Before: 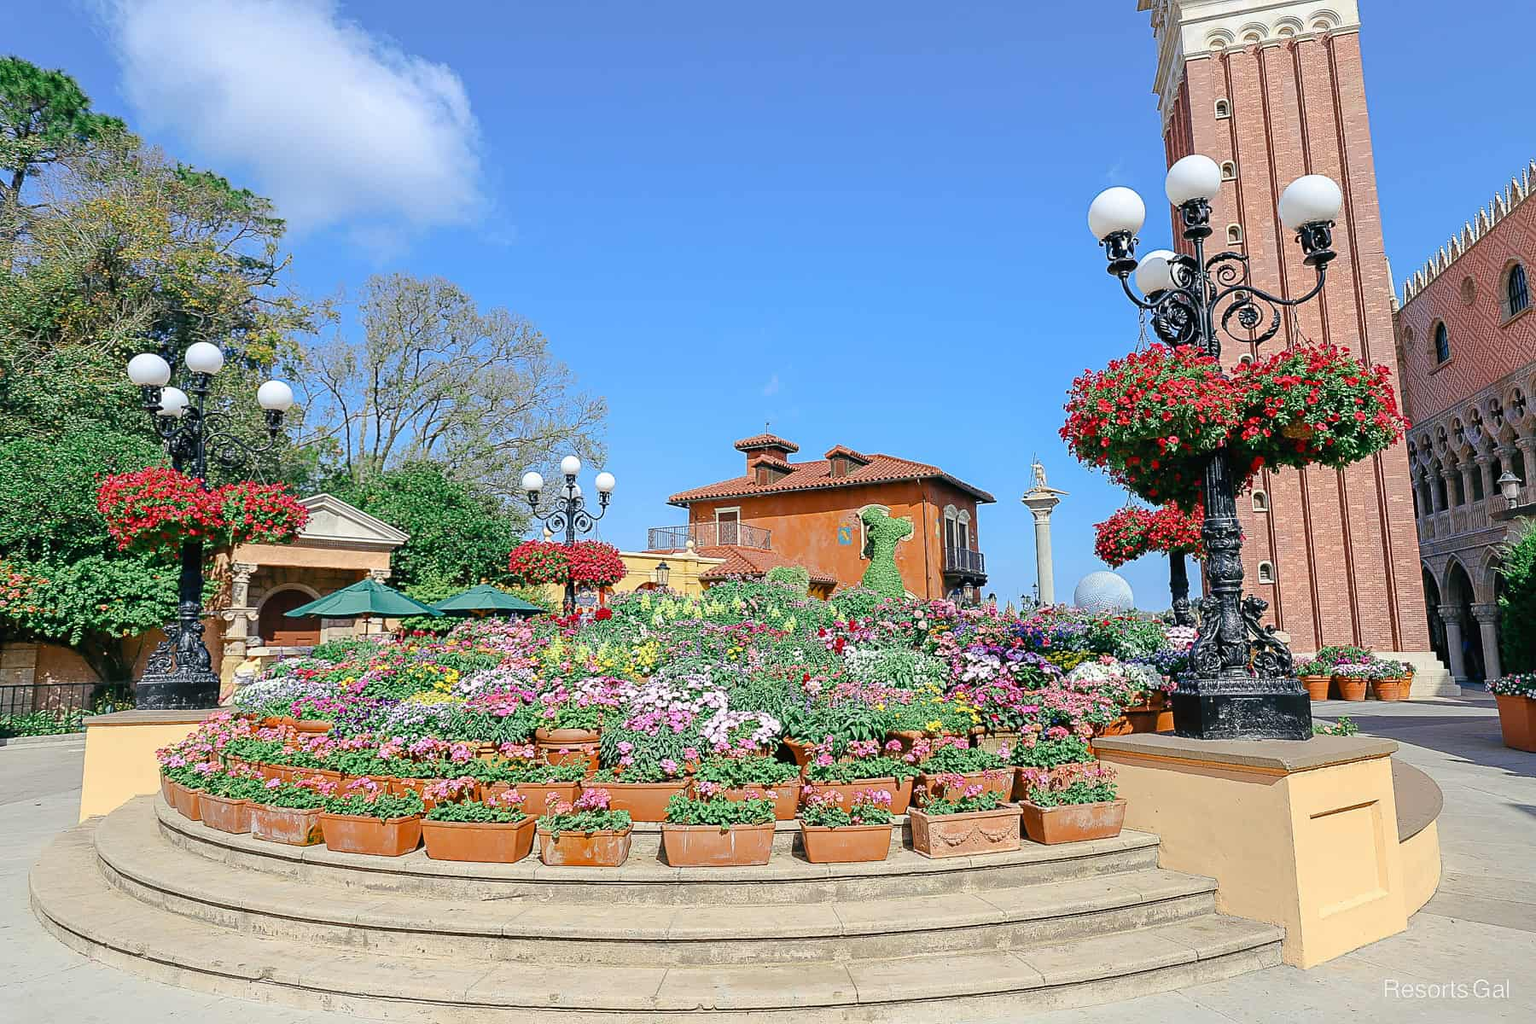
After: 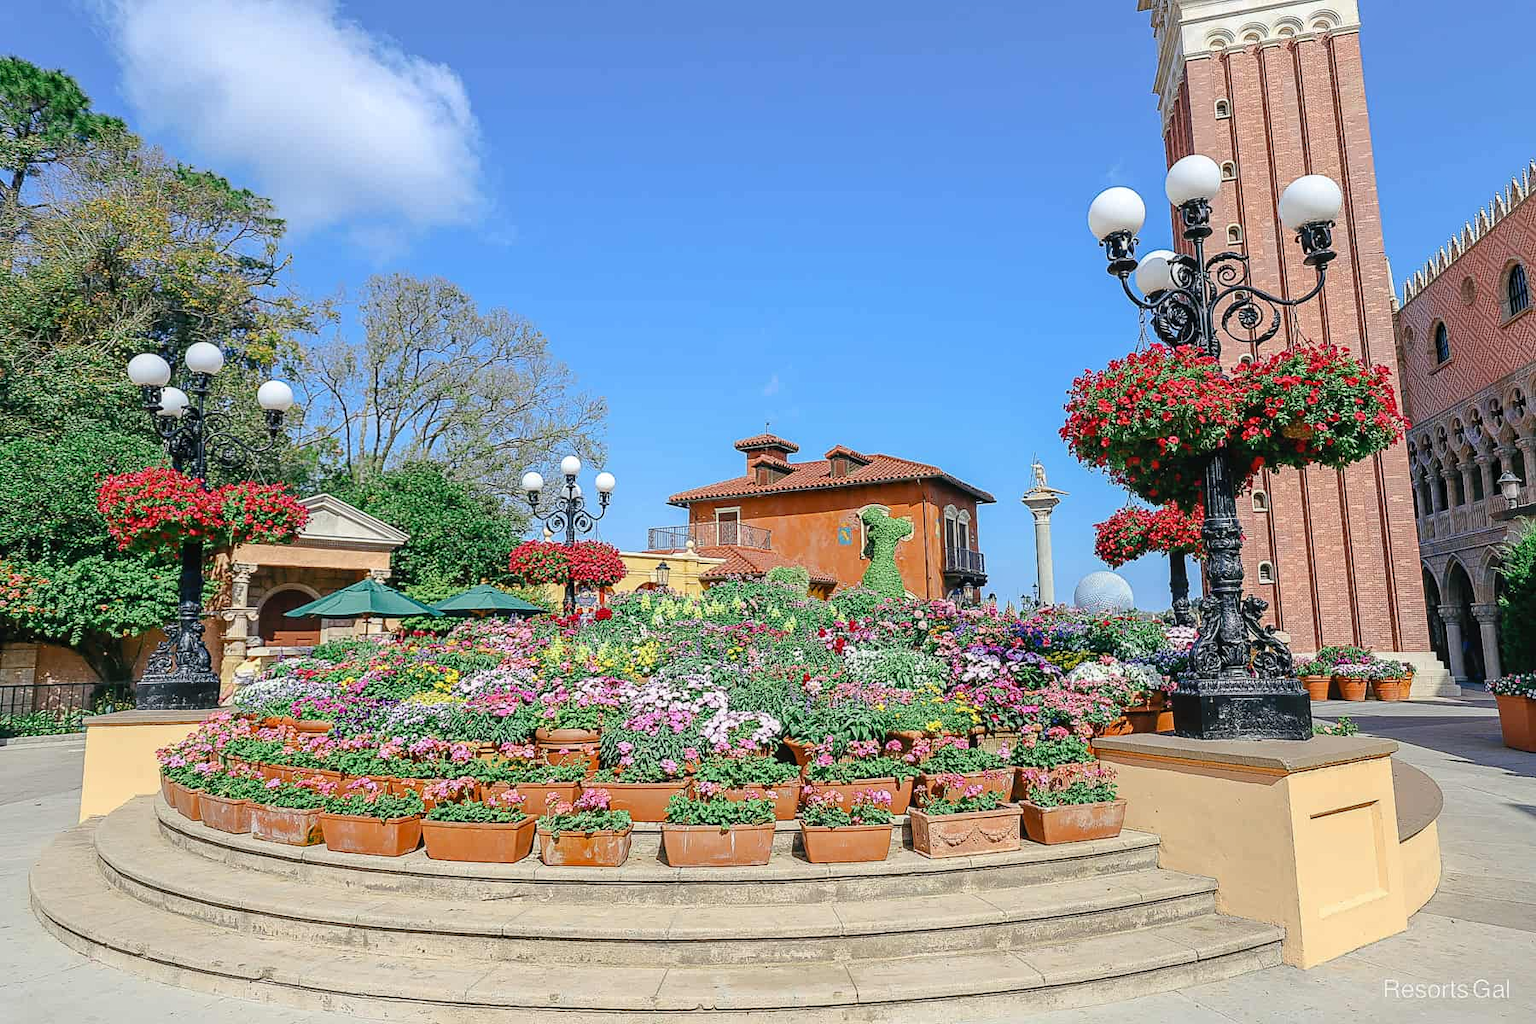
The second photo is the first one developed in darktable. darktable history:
local contrast: detail 115%
